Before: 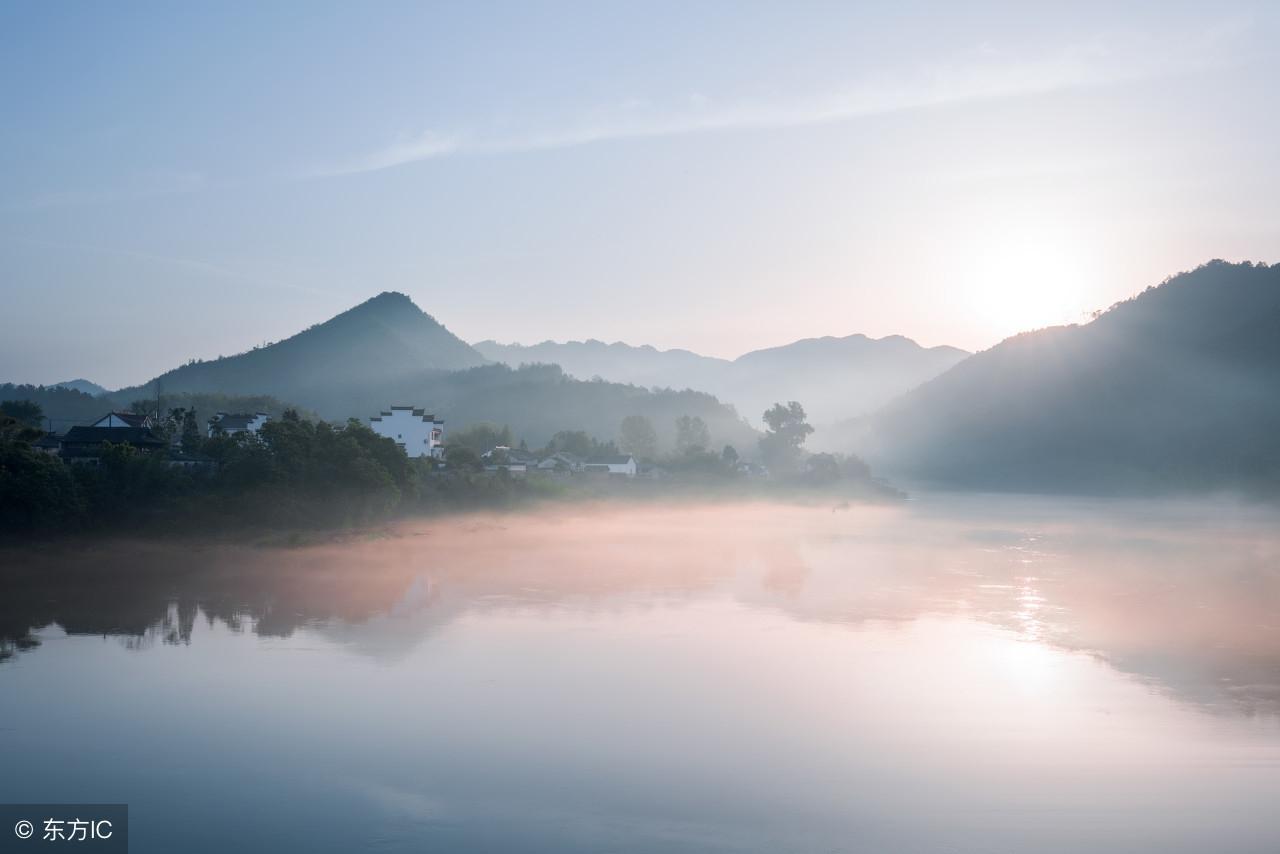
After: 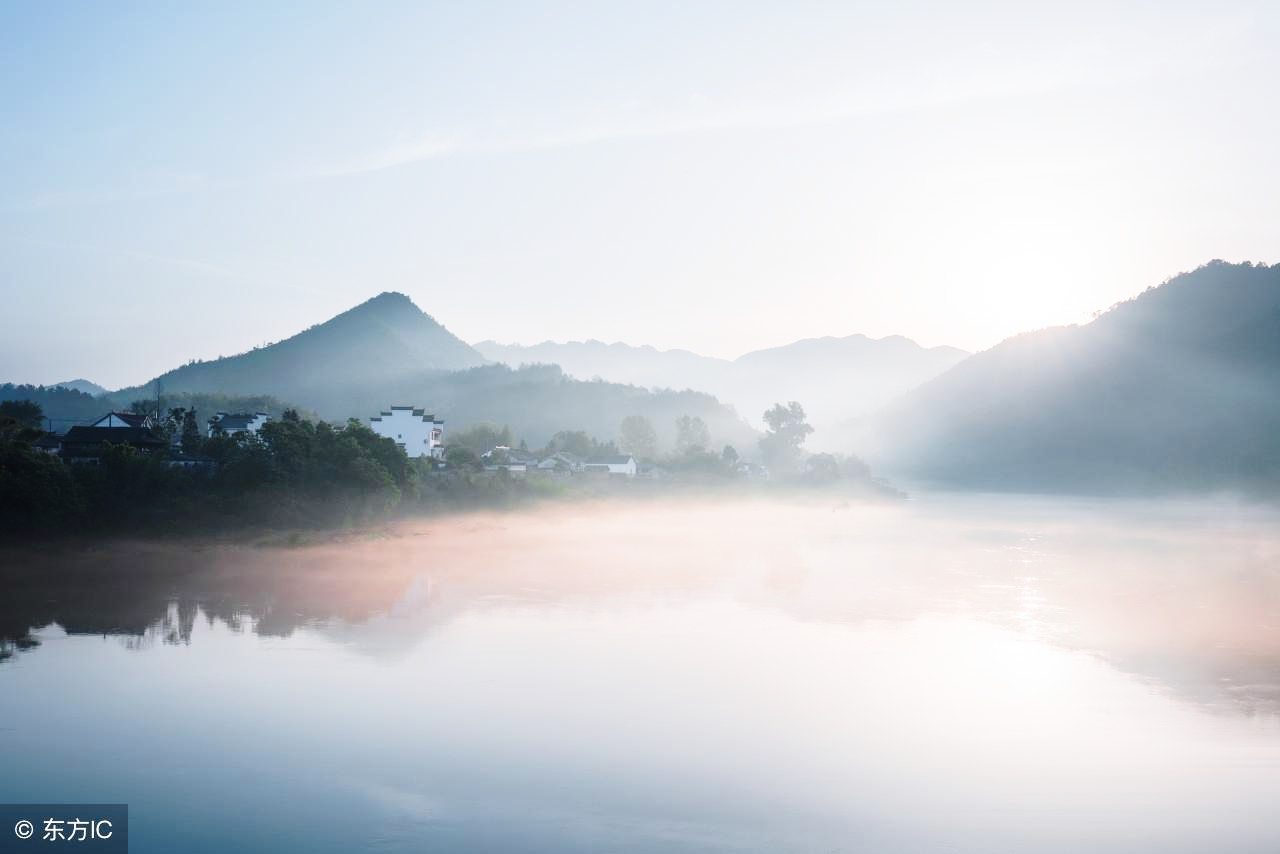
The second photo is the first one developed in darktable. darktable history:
contrast brightness saturation: contrast -0.089, brightness -0.044, saturation -0.109
base curve: curves: ch0 [(0, 0) (0.028, 0.03) (0.121, 0.232) (0.46, 0.748) (0.859, 0.968) (1, 1)], preserve colors none
levels: levels [0.016, 0.484, 0.953]
